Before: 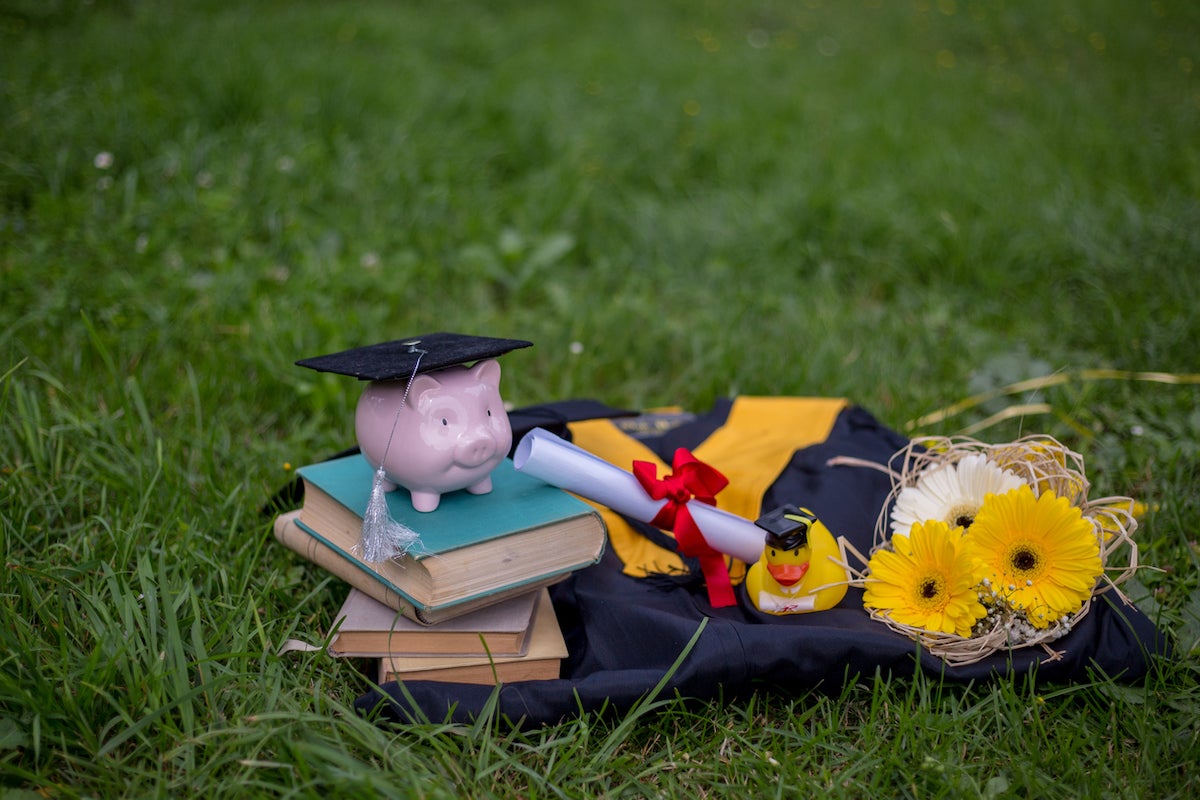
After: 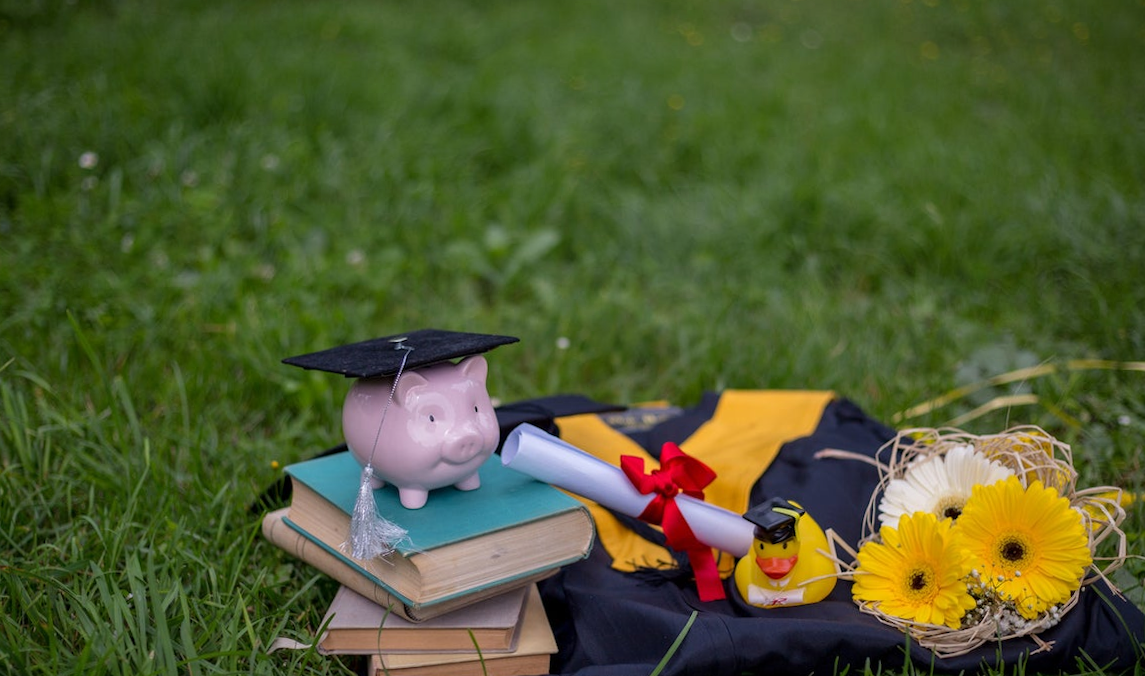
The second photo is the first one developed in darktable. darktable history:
exposure: exposure 0.018 EV, compensate highlight preservation false
crop and rotate: angle 0.564°, left 0.406%, right 2.703%, bottom 14.161%
